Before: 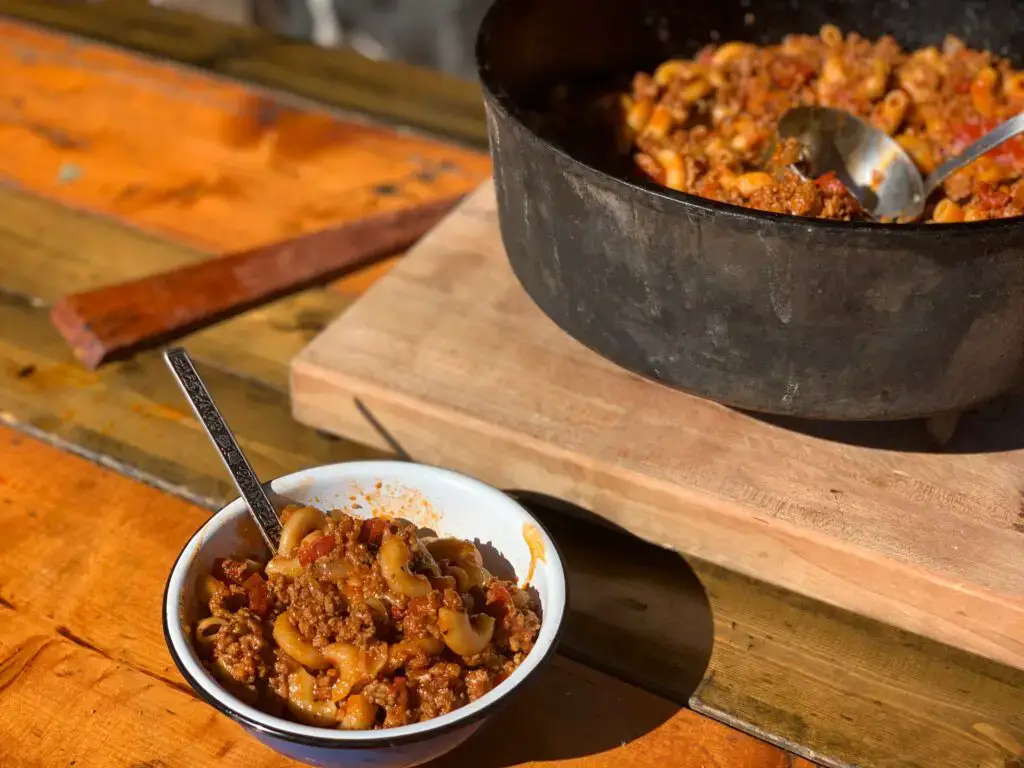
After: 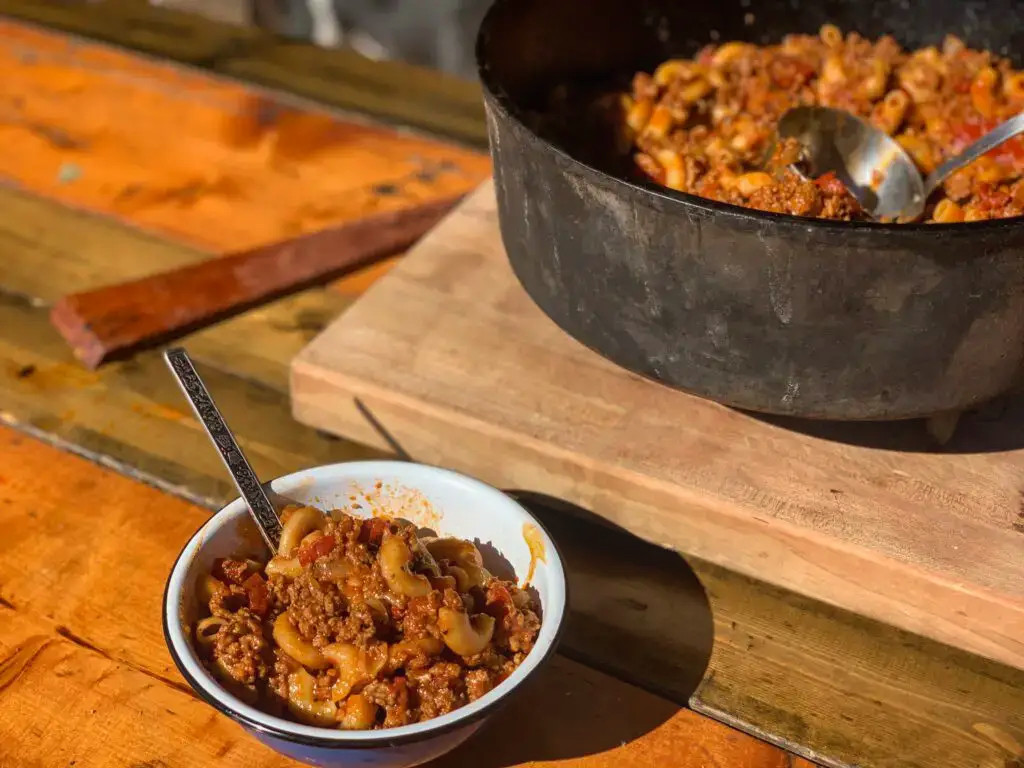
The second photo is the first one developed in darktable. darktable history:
local contrast: detail 110%
velvia: strength 15%
